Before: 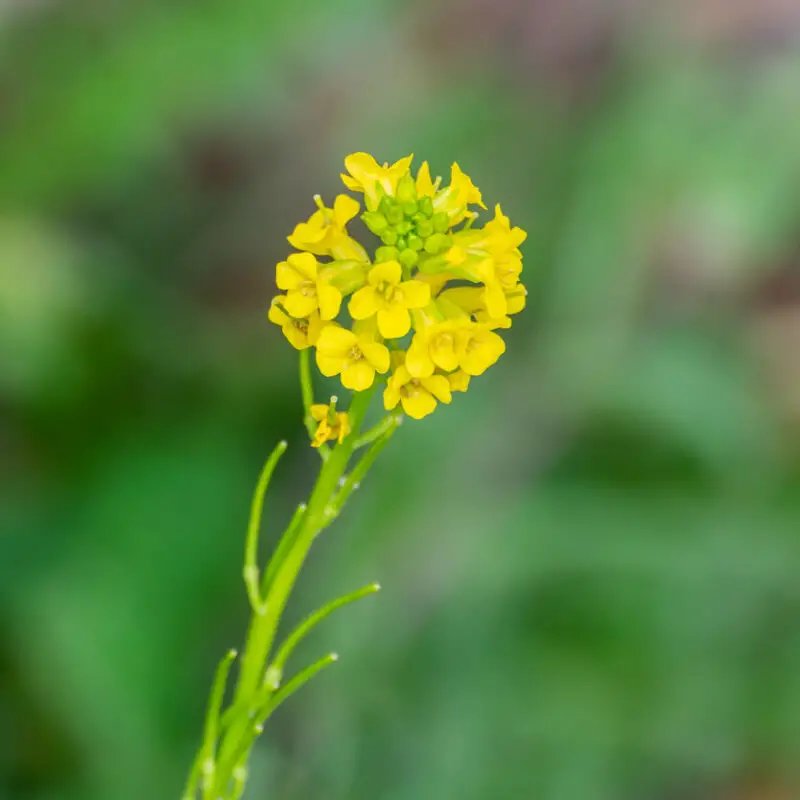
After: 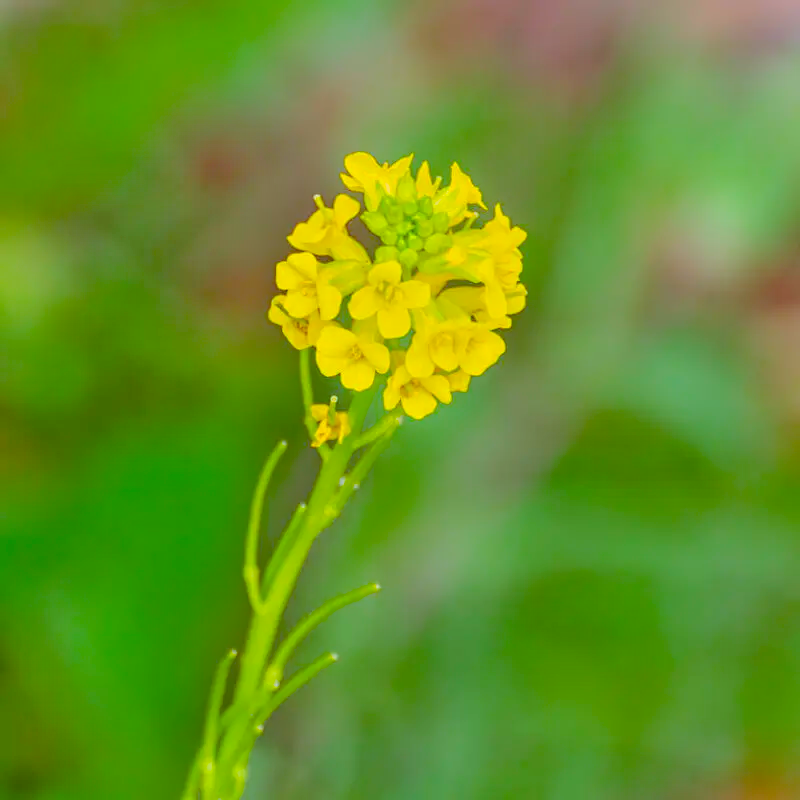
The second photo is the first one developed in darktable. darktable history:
sharpen: amount 0.2
tone equalizer: -8 EV -0.508 EV, -7 EV -0.292 EV, -6 EV -0.048 EV, -5 EV 0.399 EV, -4 EV 0.977 EV, -3 EV 0.809 EV, -2 EV -0.015 EV, -1 EV 0.135 EV, +0 EV -0.022 EV
color balance rgb: shadows lift › chroma 9.774%, shadows lift › hue 44.56°, linear chroma grading › global chroma 8.947%, perceptual saturation grading › global saturation 29.632%, perceptual brilliance grading › mid-tones 11.091%, perceptual brilliance grading › shadows 14.825%, contrast -9.636%
color correction: highlights b* 0.067
